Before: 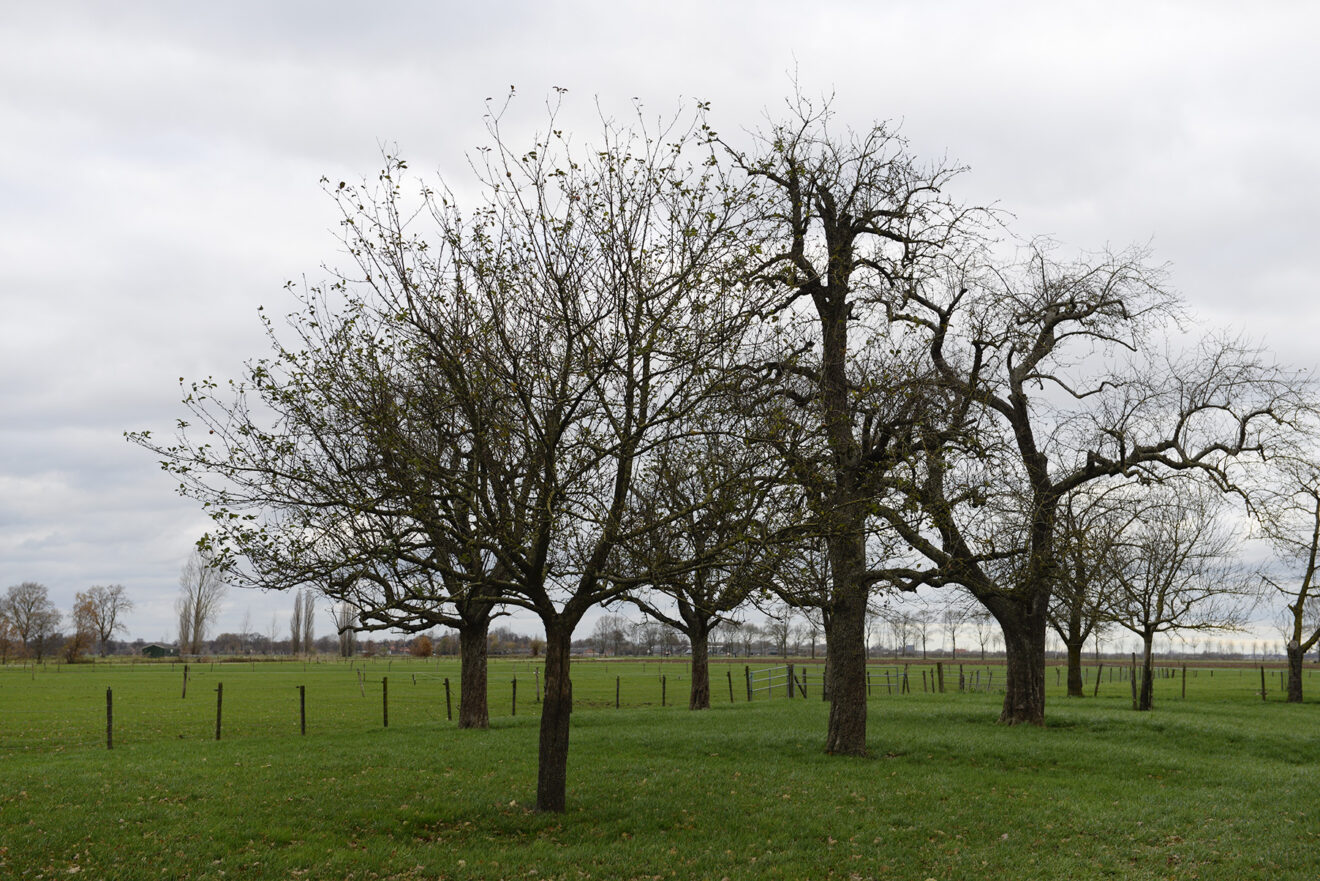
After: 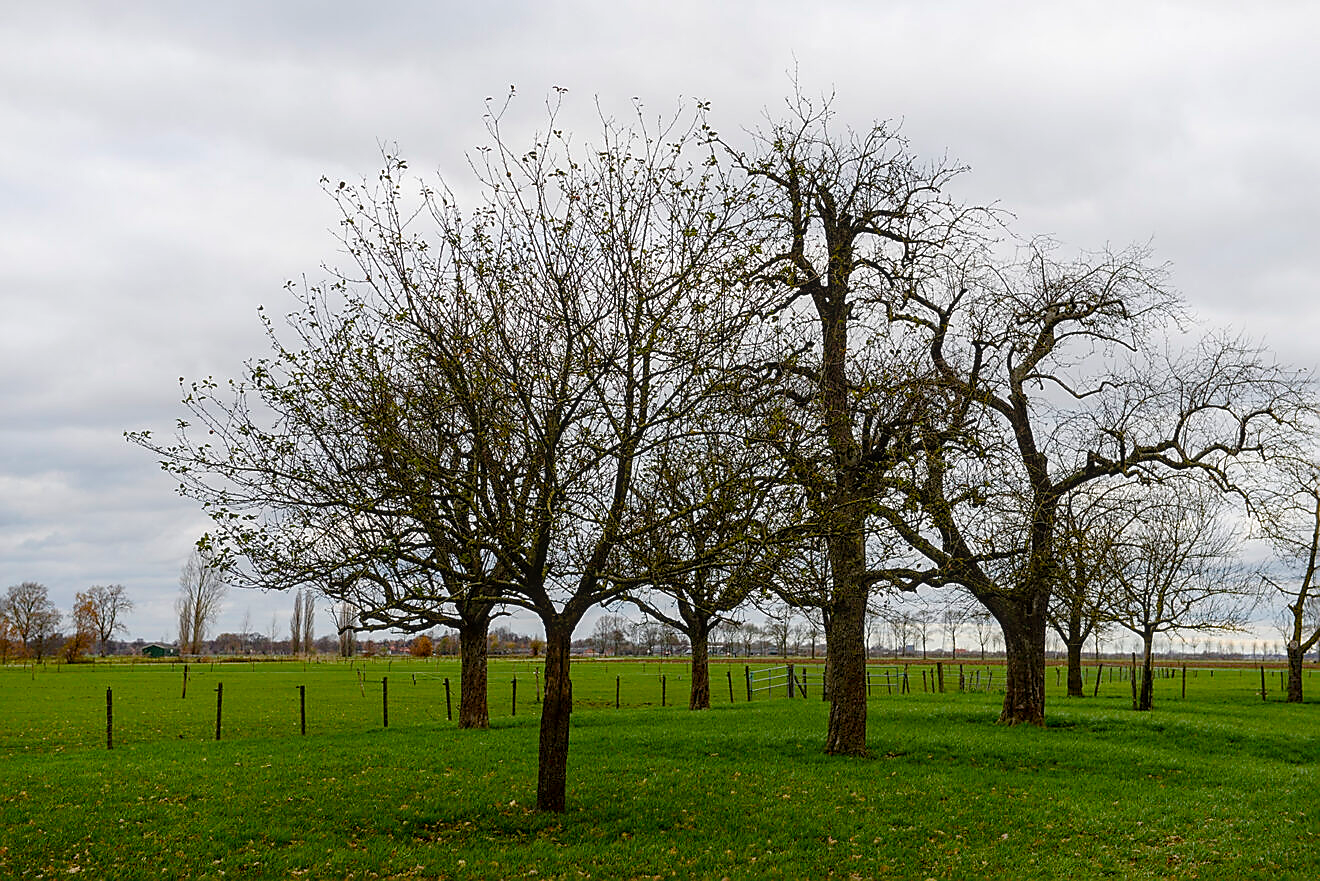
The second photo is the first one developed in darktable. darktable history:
color balance rgb: perceptual saturation grading › global saturation 45.379%, perceptual saturation grading › highlights -50.284%, perceptual saturation grading › shadows 30.517%, perceptual brilliance grading › global brilliance 1.664%, perceptual brilliance grading › highlights -3.776%, global vibrance 20%
local contrast: on, module defaults
sharpen: radius 1.356, amount 1.251, threshold 0.798
